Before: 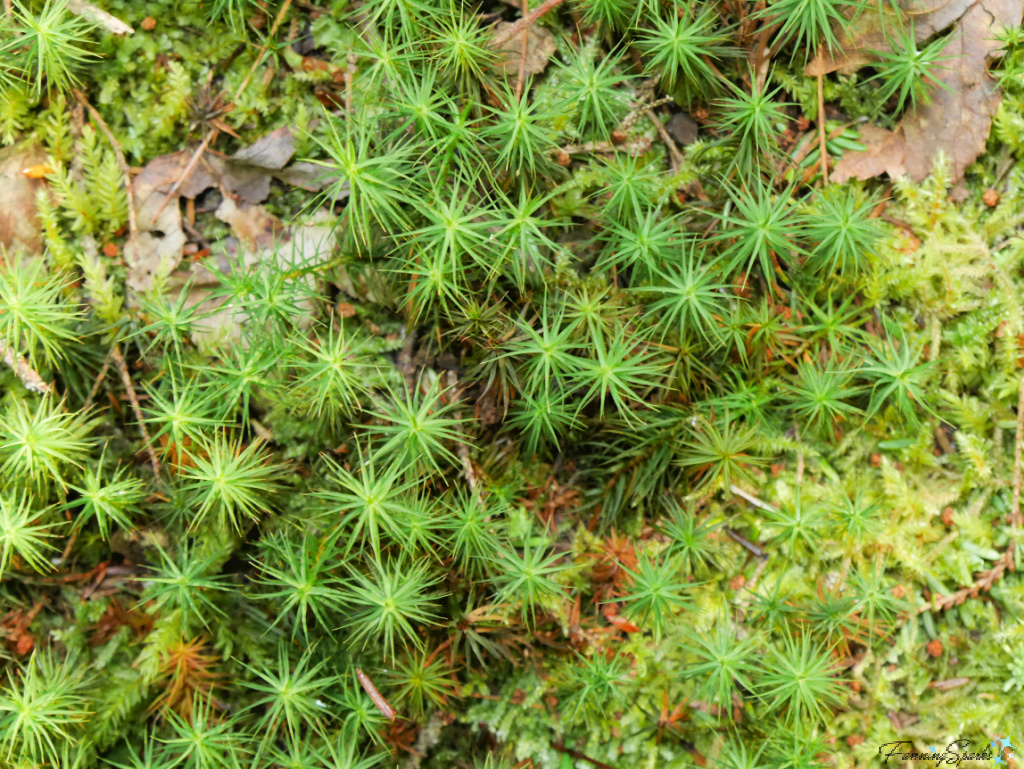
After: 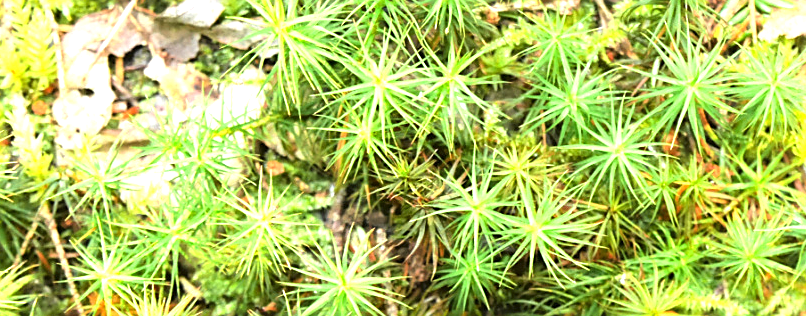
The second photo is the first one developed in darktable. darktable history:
sharpen: on, module defaults
exposure: black level correction 0, exposure 1.451 EV, compensate exposure bias true, compensate highlight preservation false
crop: left 6.956%, top 18.588%, right 14.295%, bottom 40.227%
